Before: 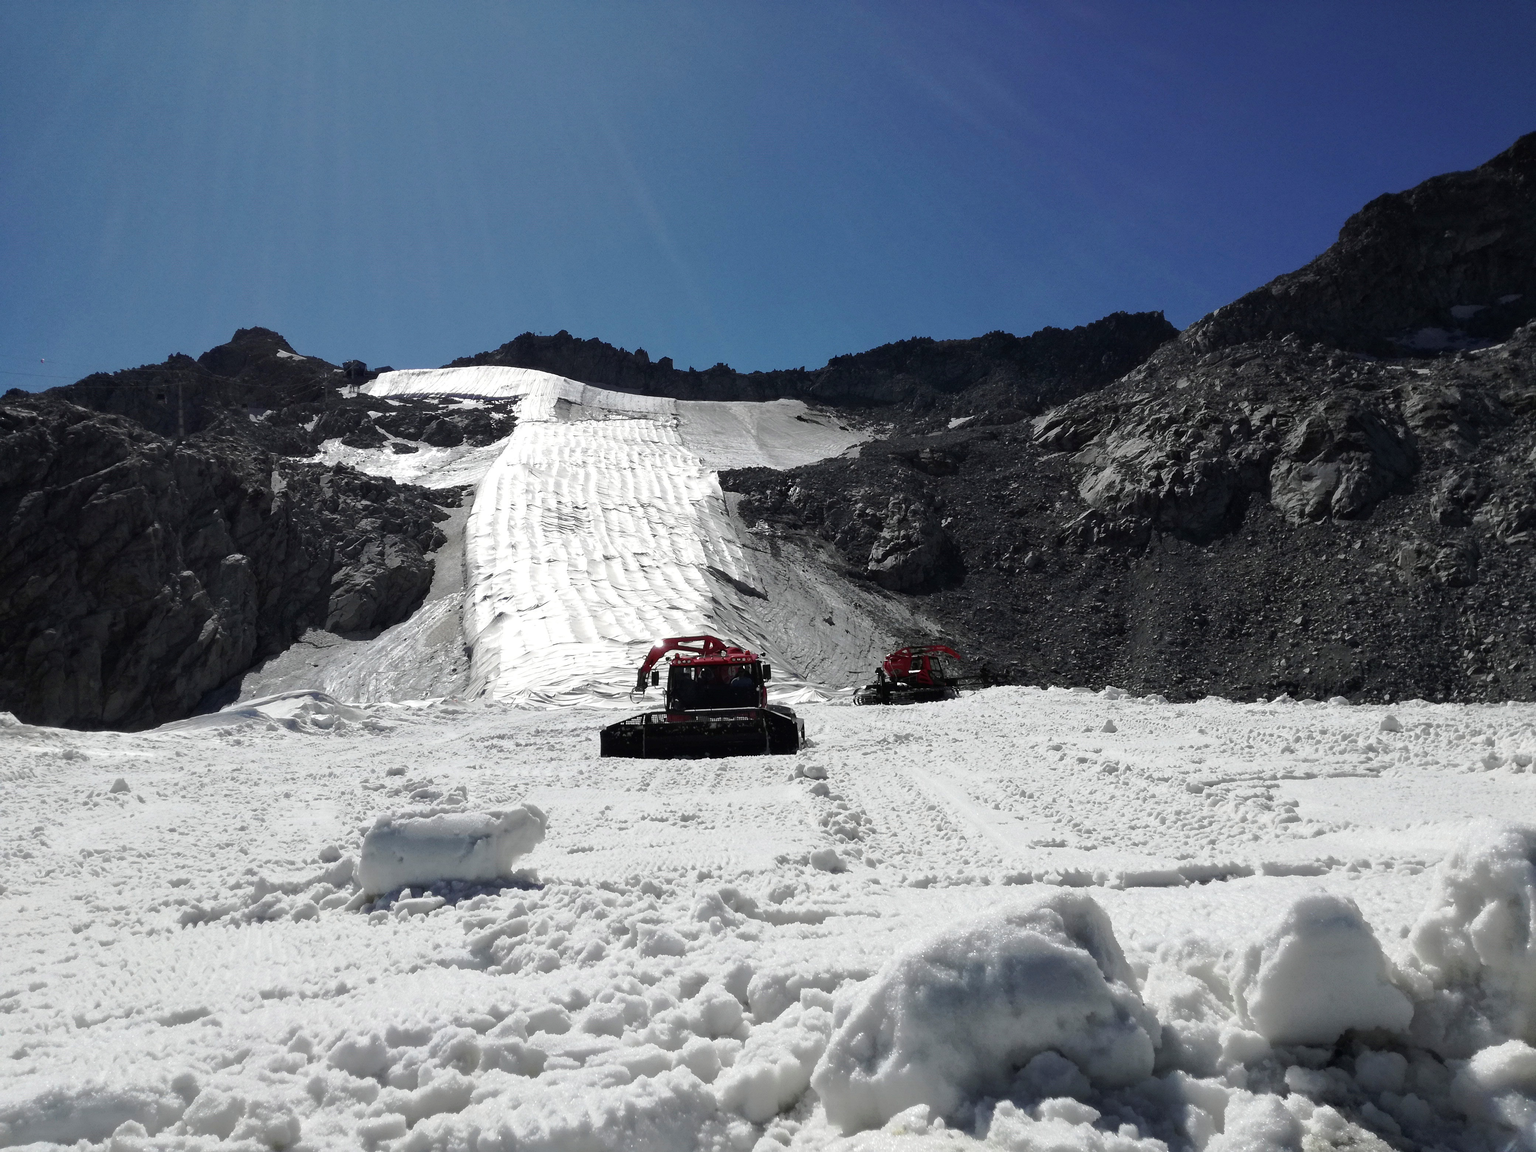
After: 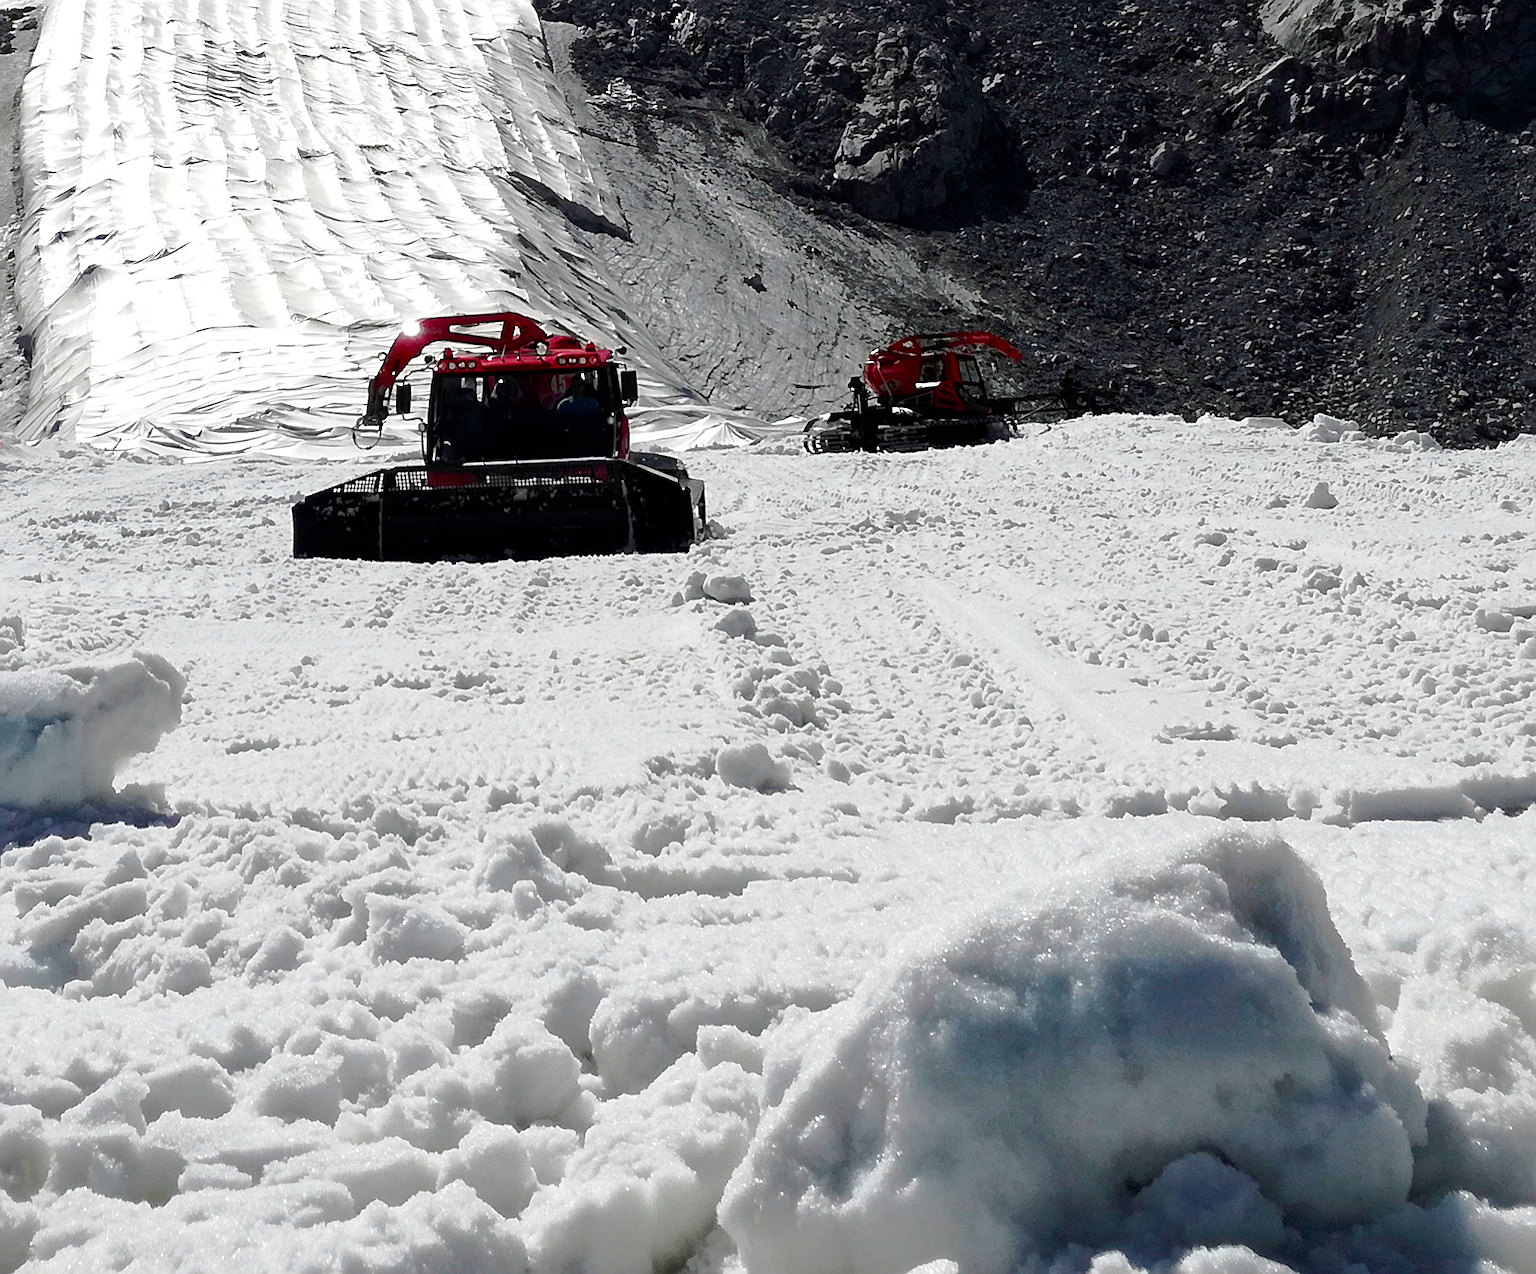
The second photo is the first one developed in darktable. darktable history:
crop: left 29.672%, top 41.786%, right 20.851%, bottom 3.487%
sharpen: on, module defaults
color balance rgb: perceptual saturation grading › global saturation 20%, perceptual saturation grading › highlights -25%, perceptual saturation grading › shadows 50%
